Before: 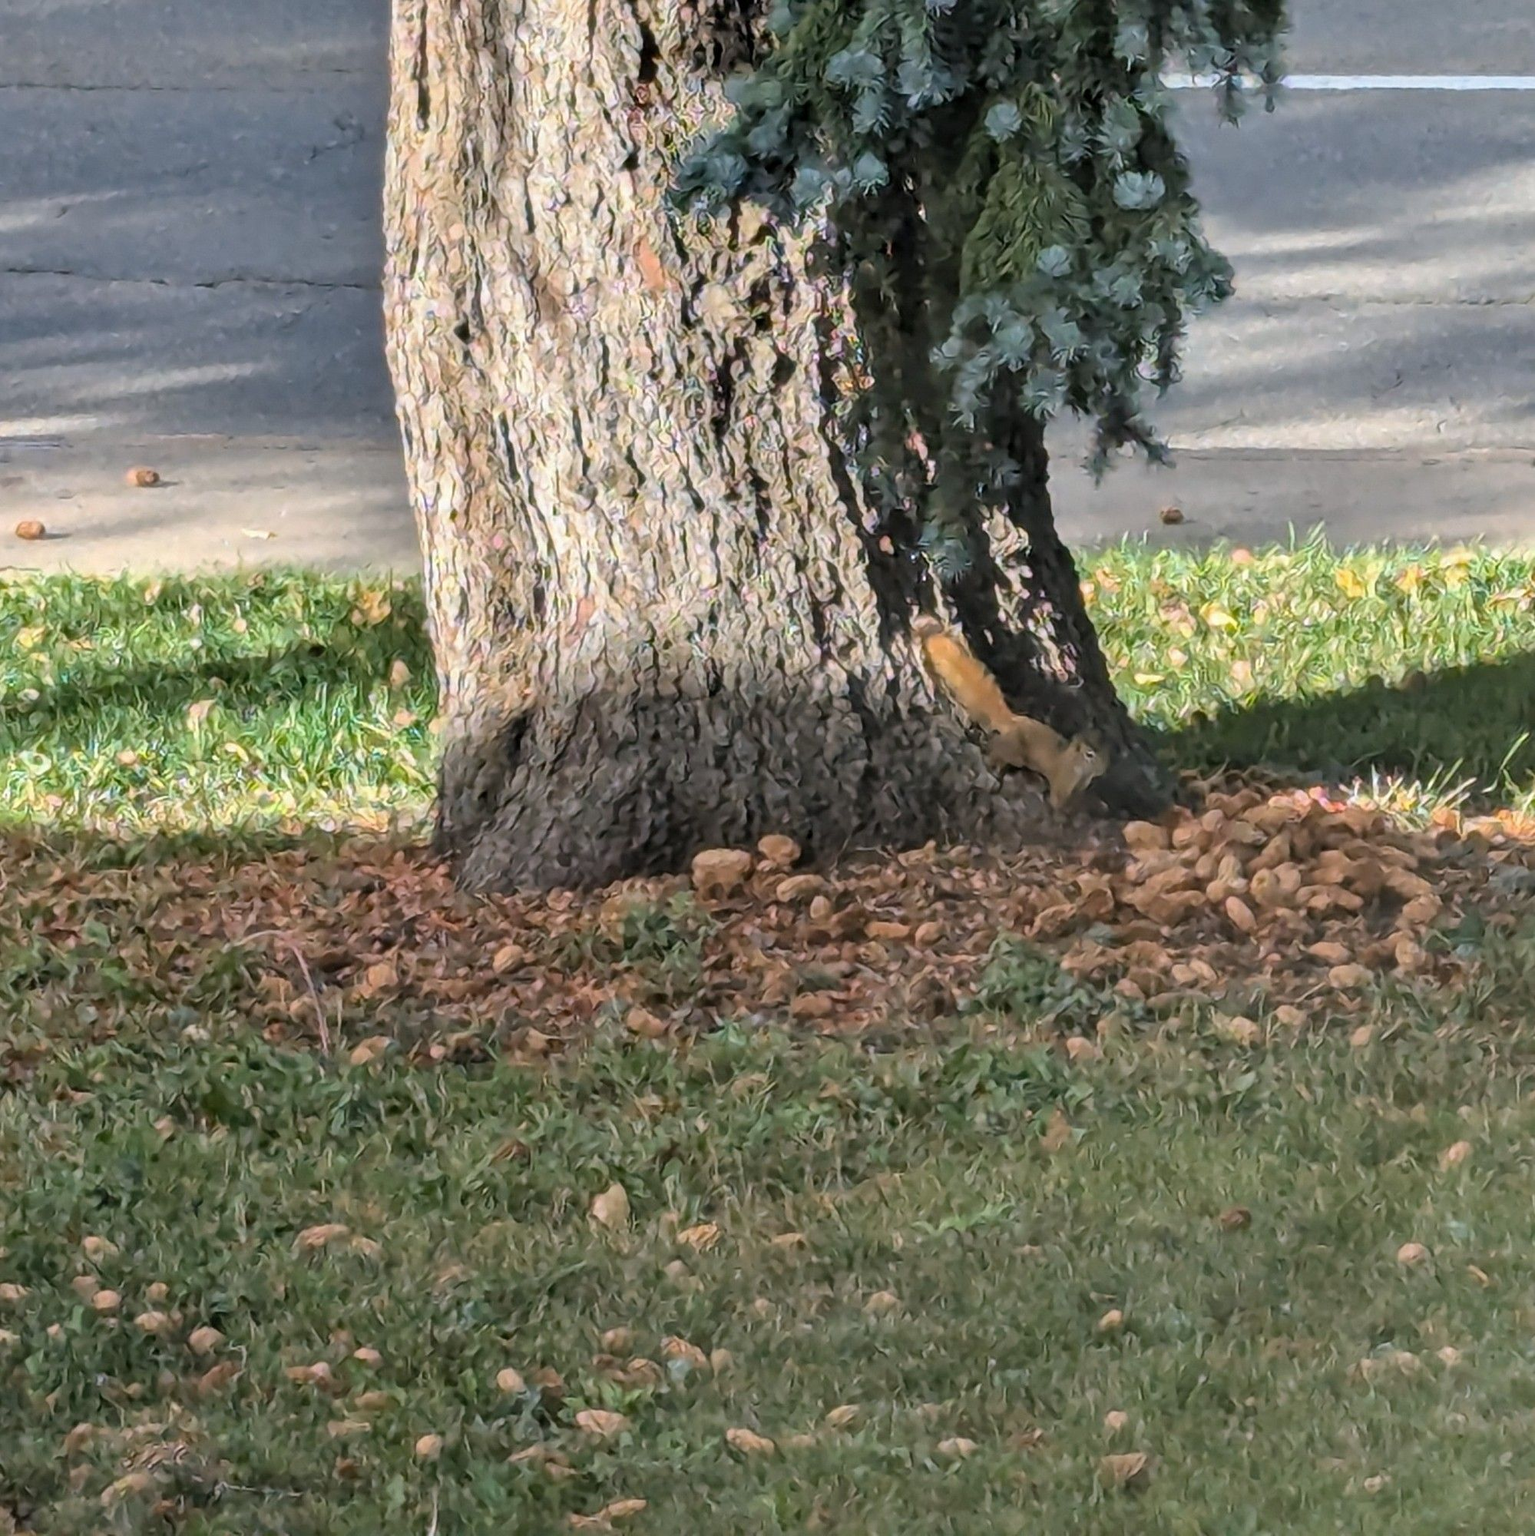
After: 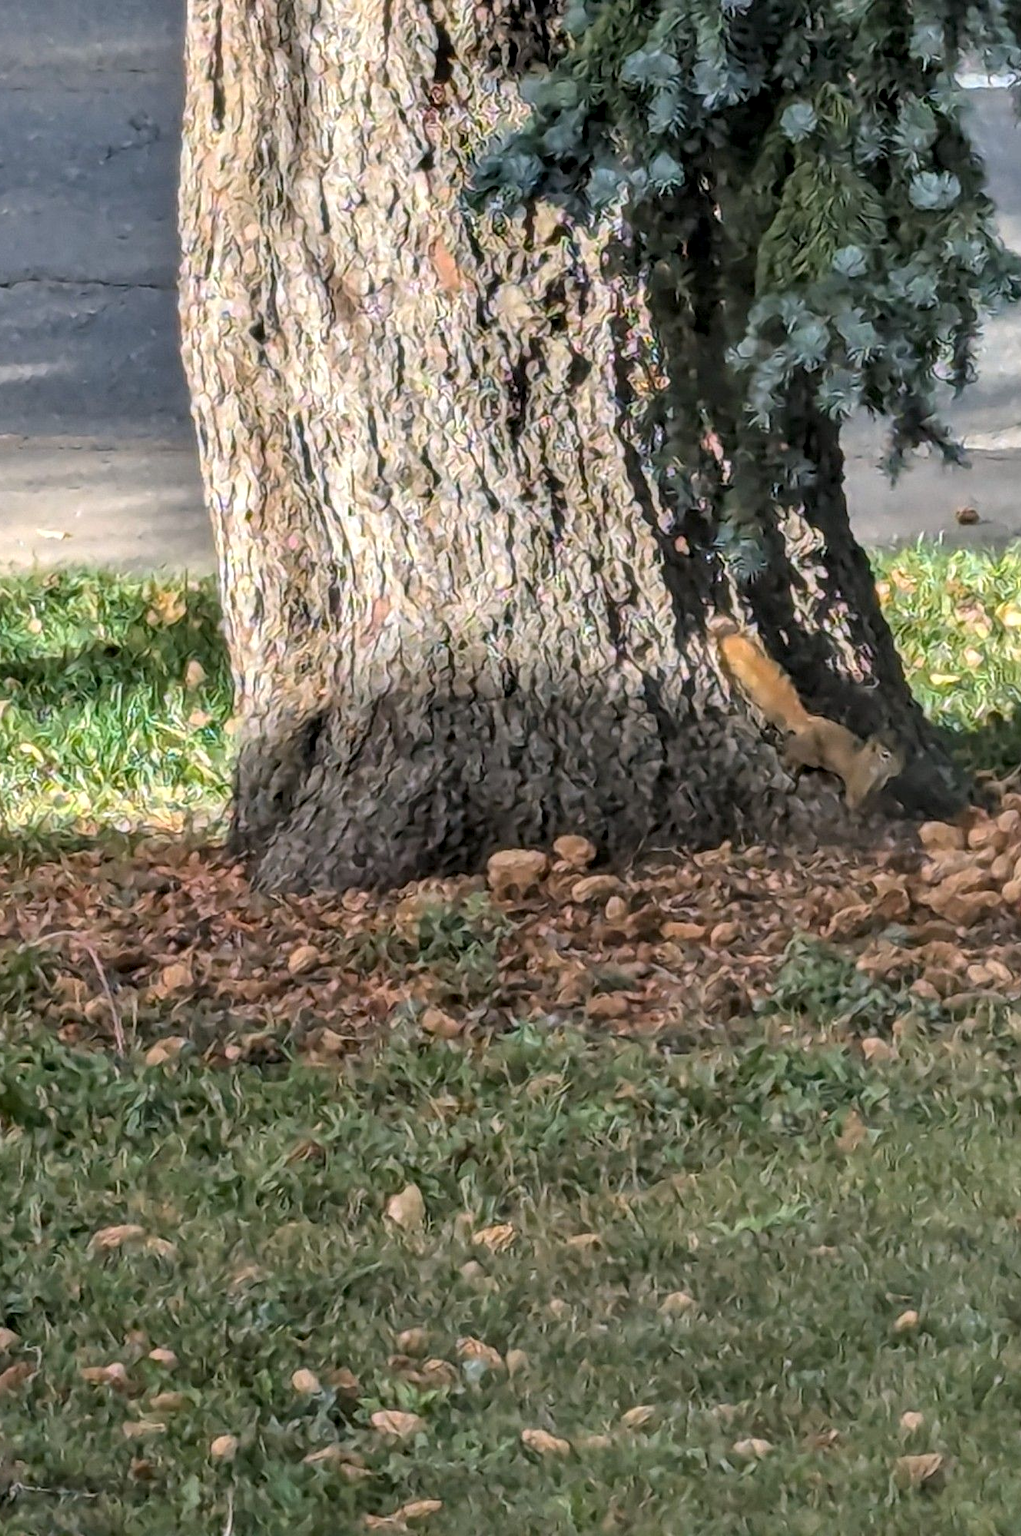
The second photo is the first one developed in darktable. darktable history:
crop and rotate: left 13.373%, right 20.062%
local contrast: detail 130%
